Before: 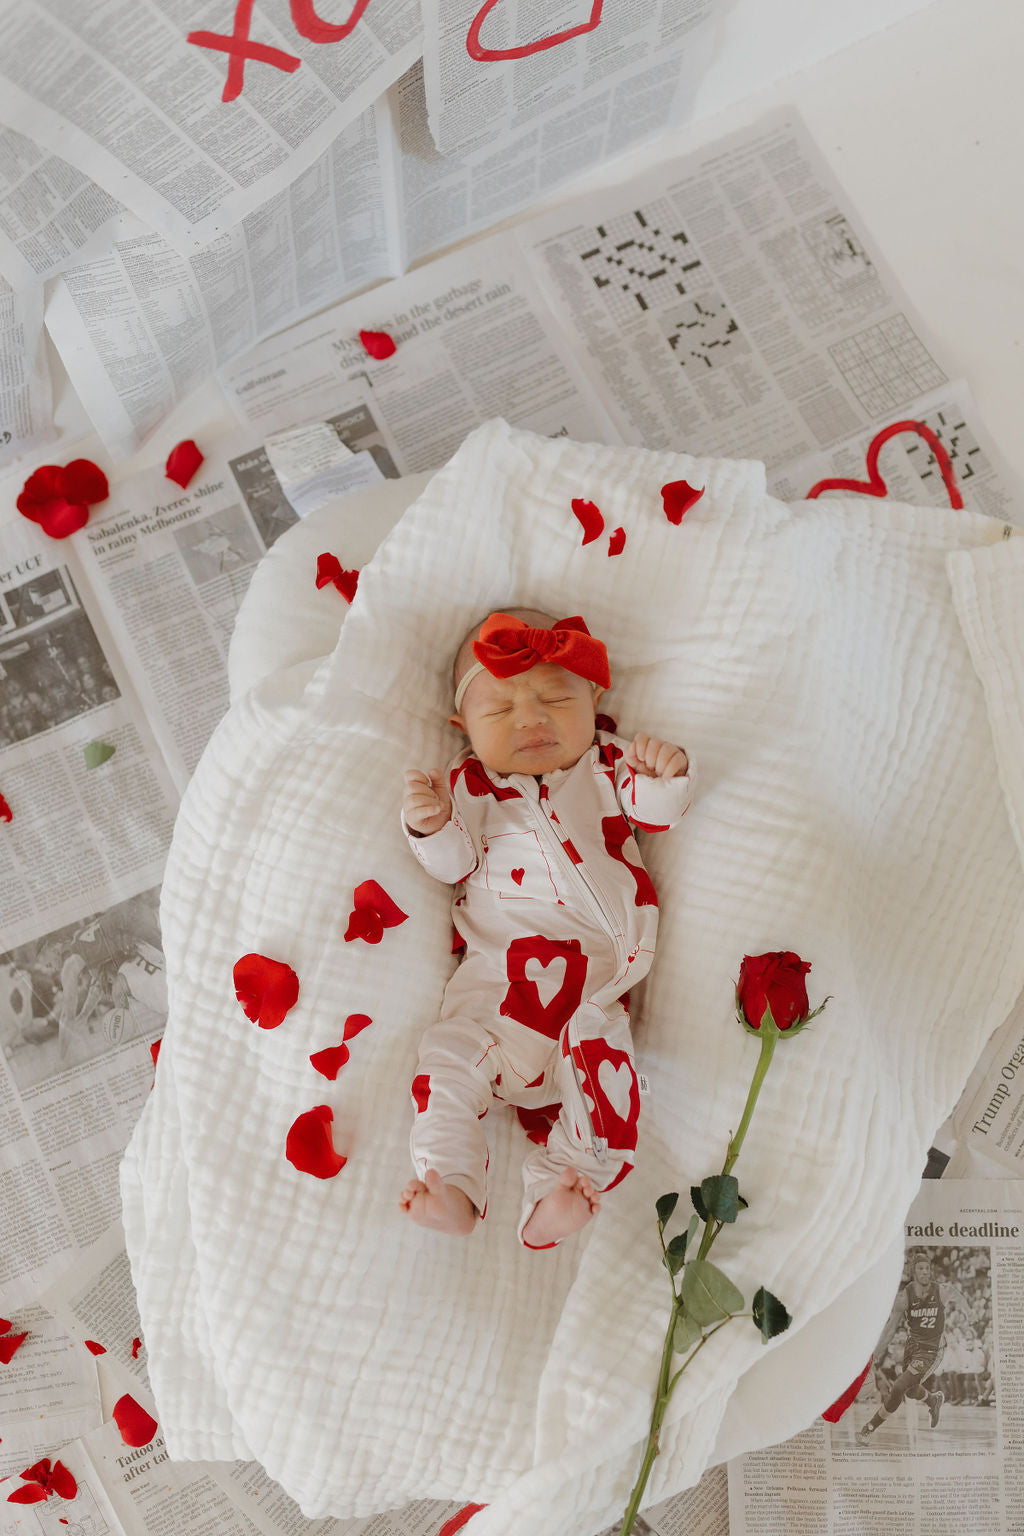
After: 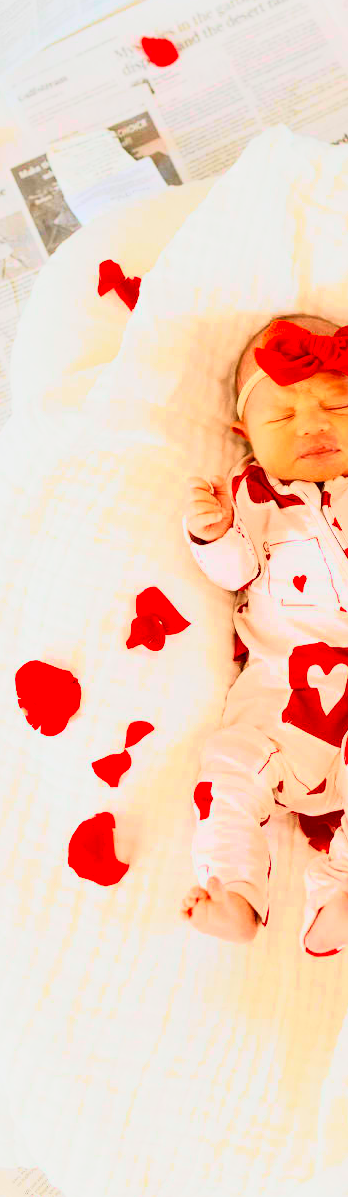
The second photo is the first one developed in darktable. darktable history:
crop and rotate: left 21.333%, top 19.091%, right 44.597%, bottom 2.967%
tone curve: curves: ch0 [(0, 0) (0.046, 0.031) (0.163, 0.114) (0.391, 0.432) (0.488, 0.561) (0.695, 0.839) (0.785, 0.904) (1, 0.965)]; ch1 [(0, 0) (0.248, 0.252) (0.427, 0.412) (0.482, 0.462) (0.499, 0.497) (0.518, 0.52) (0.535, 0.577) (0.585, 0.623) (0.679, 0.743) (0.788, 0.809) (1, 1)]; ch2 [(0, 0) (0.313, 0.262) (0.427, 0.417) (0.473, 0.47) (0.503, 0.503) (0.523, 0.515) (0.557, 0.596) (0.598, 0.646) (0.708, 0.771) (1, 1)], color space Lab, independent channels, preserve colors none
contrast brightness saturation: contrast 0.197, brightness 0.205, saturation 0.811
